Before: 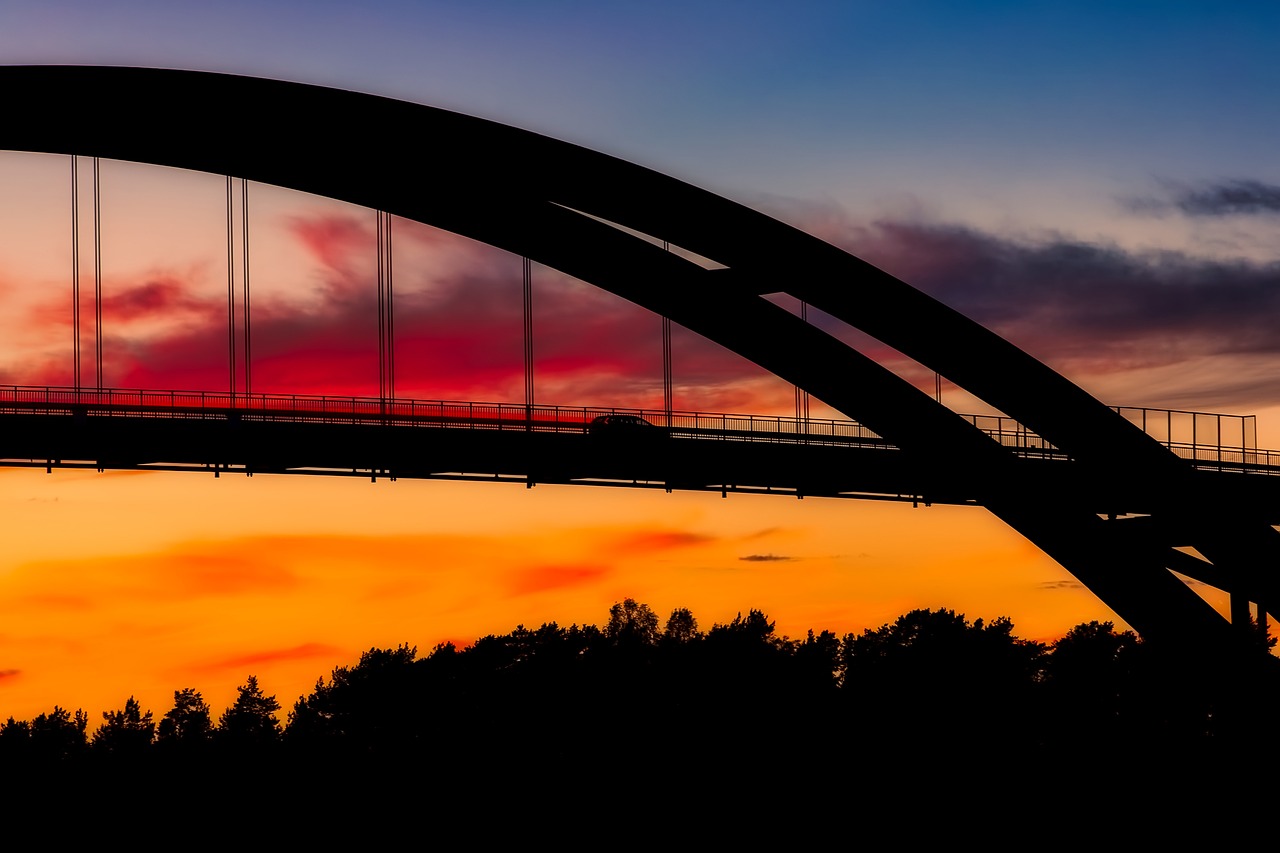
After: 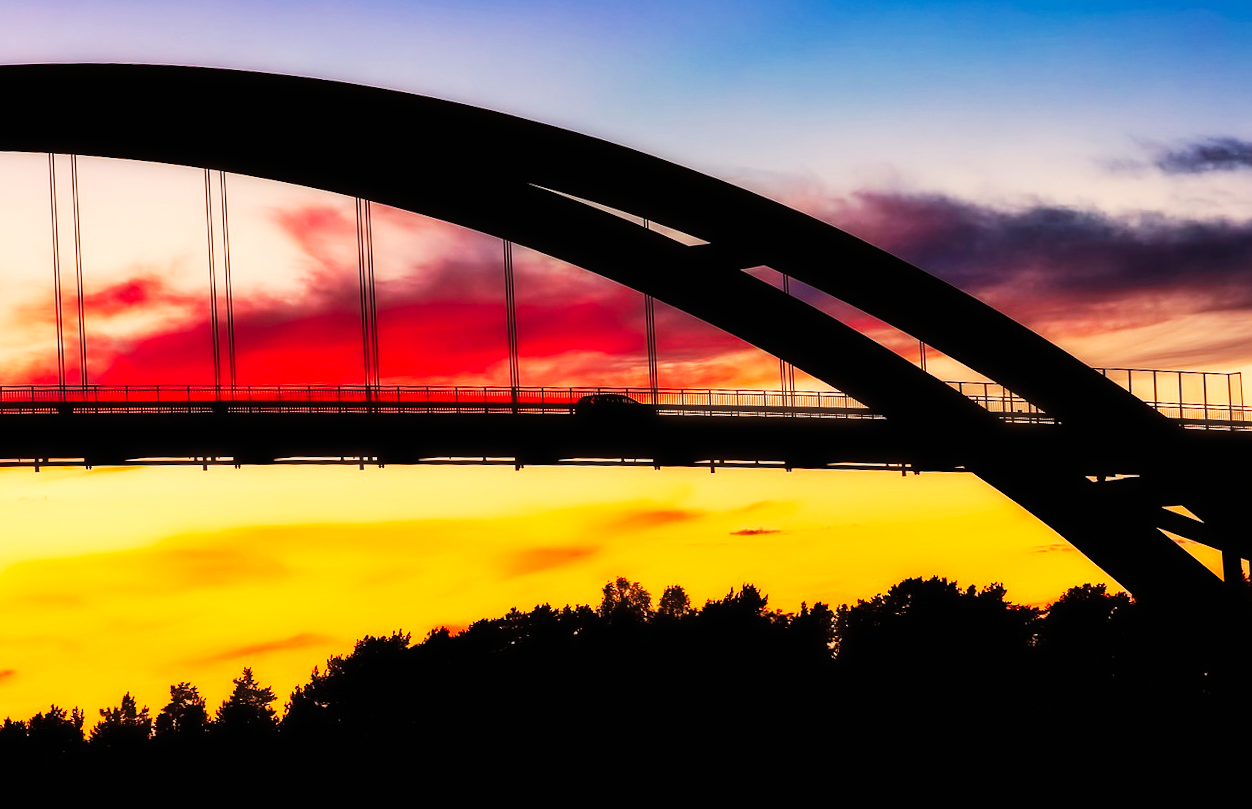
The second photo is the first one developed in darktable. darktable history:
rotate and perspective: rotation -2°, crop left 0.022, crop right 0.978, crop top 0.049, crop bottom 0.951
haze removal: strength -0.09, adaptive false
base curve: curves: ch0 [(0, 0) (0.007, 0.004) (0.027, 0.03) (0.046, 0.07) (0.207, 0.54) (0.442, 0.872) (0.673, 0.972) (1, 1)], preserve colors none
